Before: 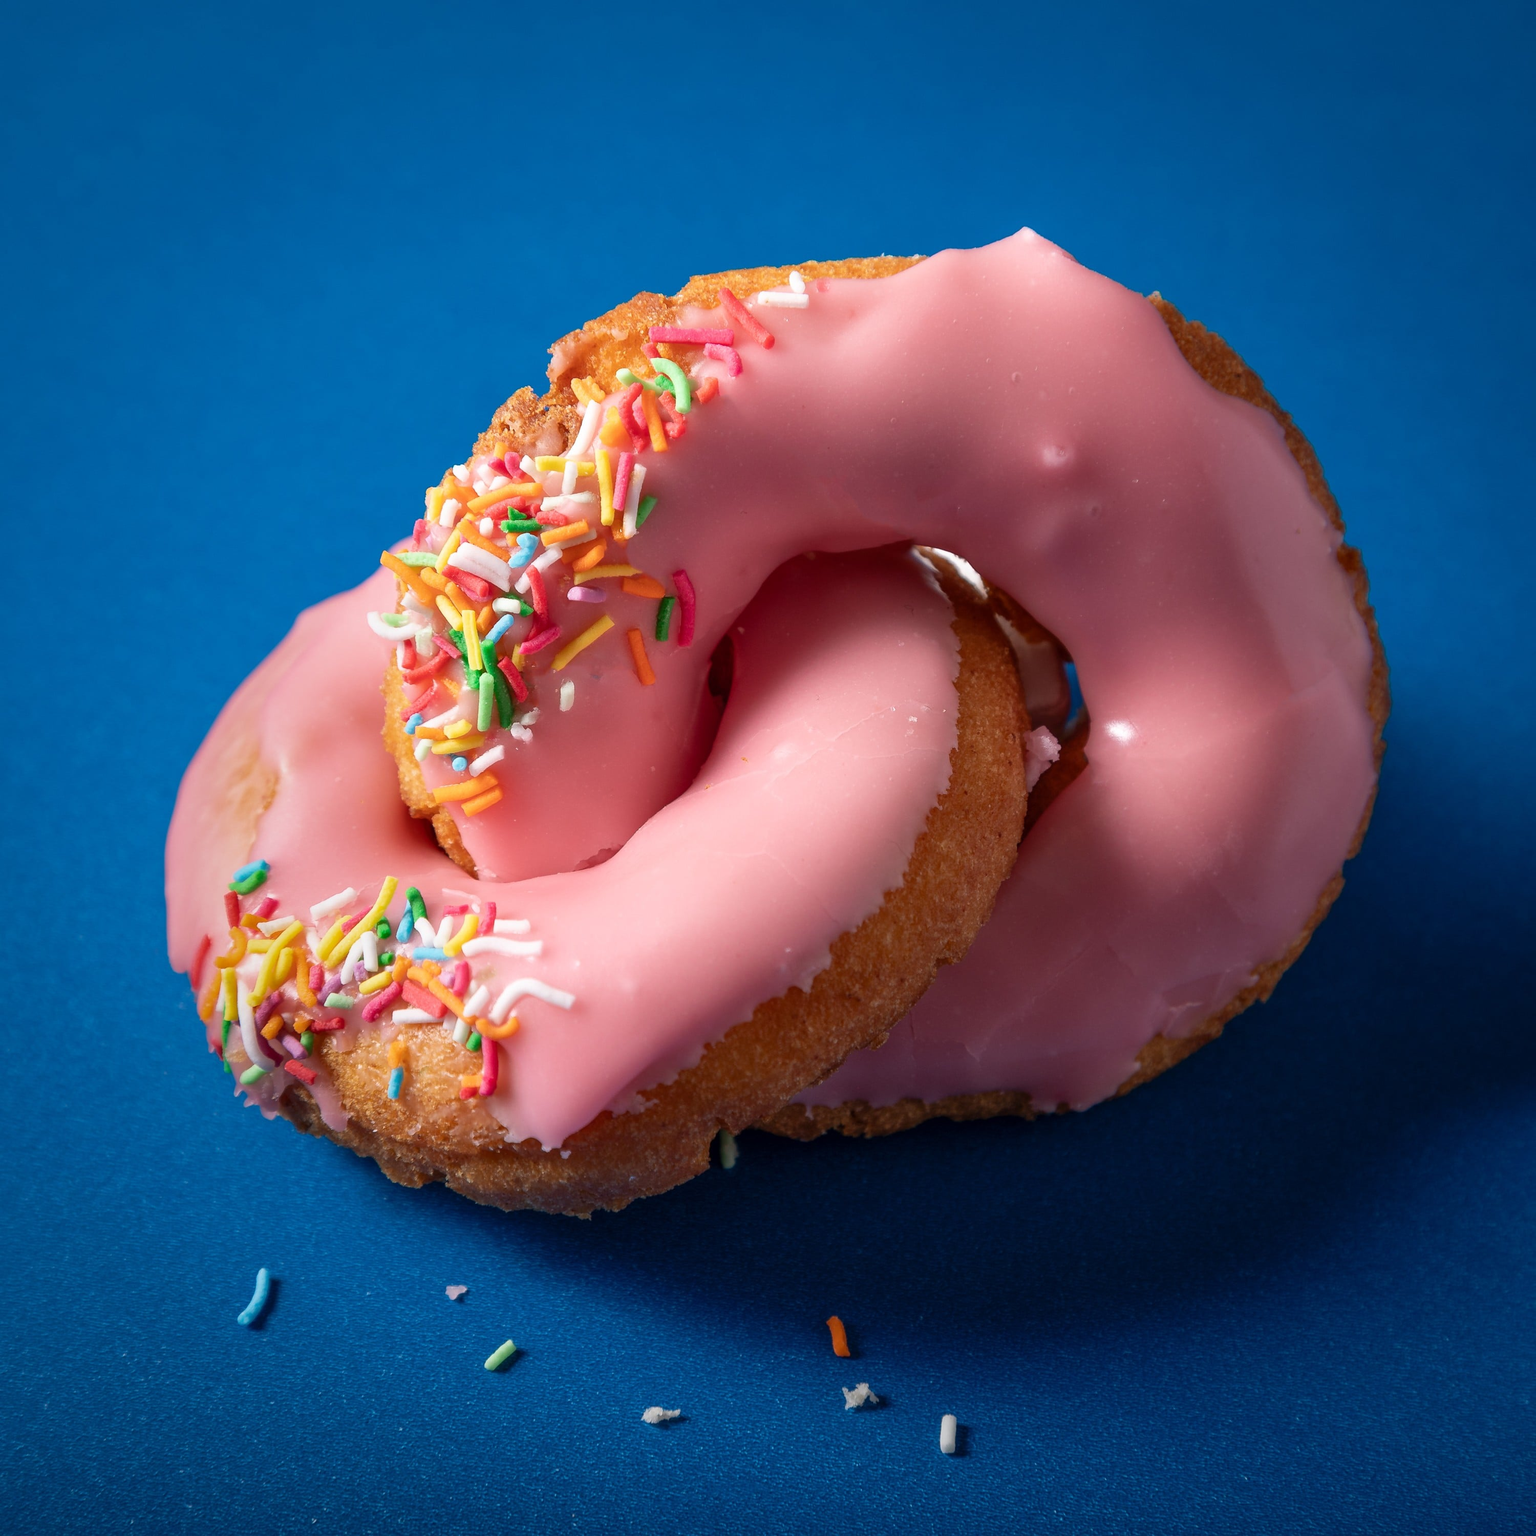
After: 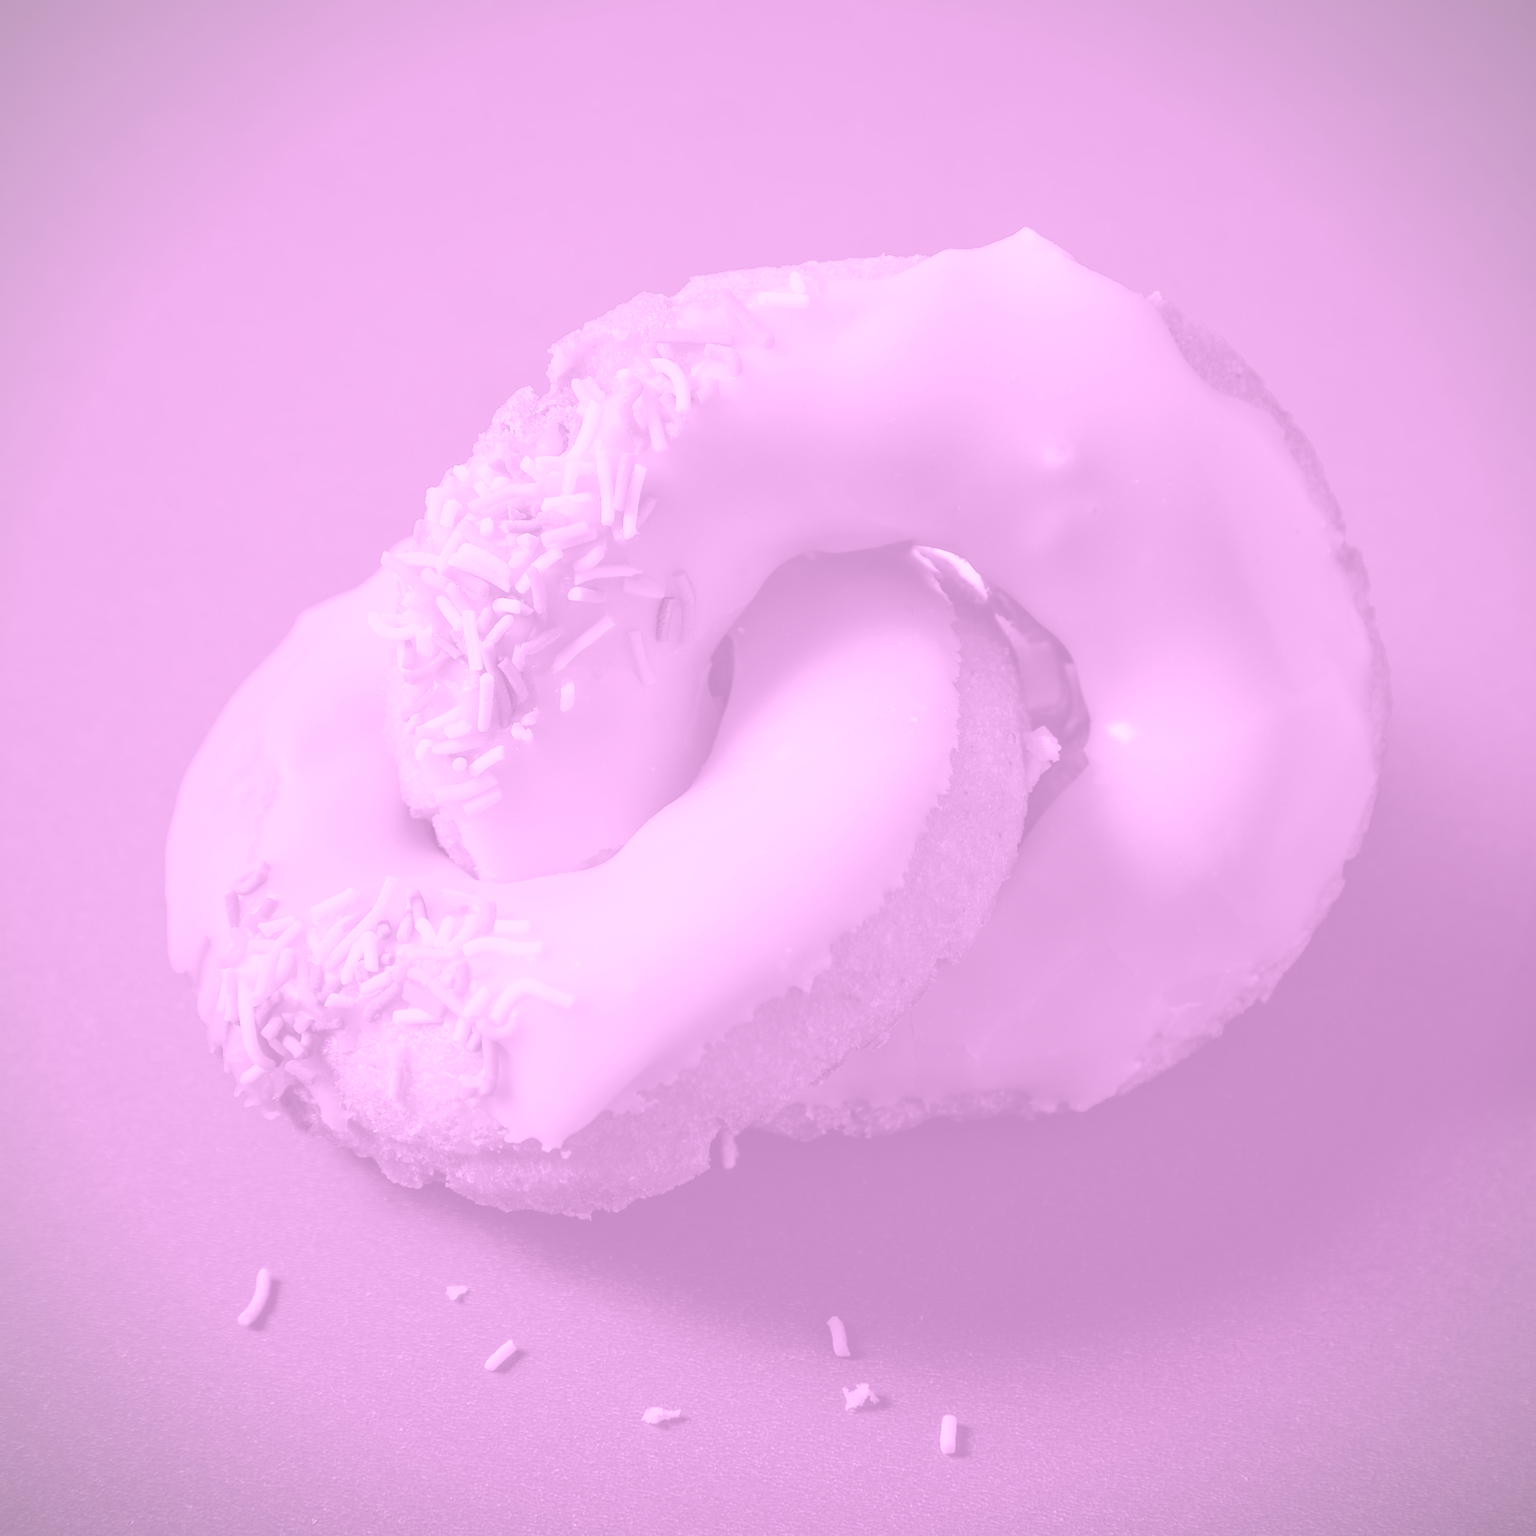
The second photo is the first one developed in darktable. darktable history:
exposure: black level correction 0.011, compensate highlight preservation false
colorize: hue 331.2°, saturation 75%, source mix 30.28%, lightness 70.52%, version 1
vignetting: fall-off start 100%, fall-off radius 64.94%, automatic ratio true, unbound false
